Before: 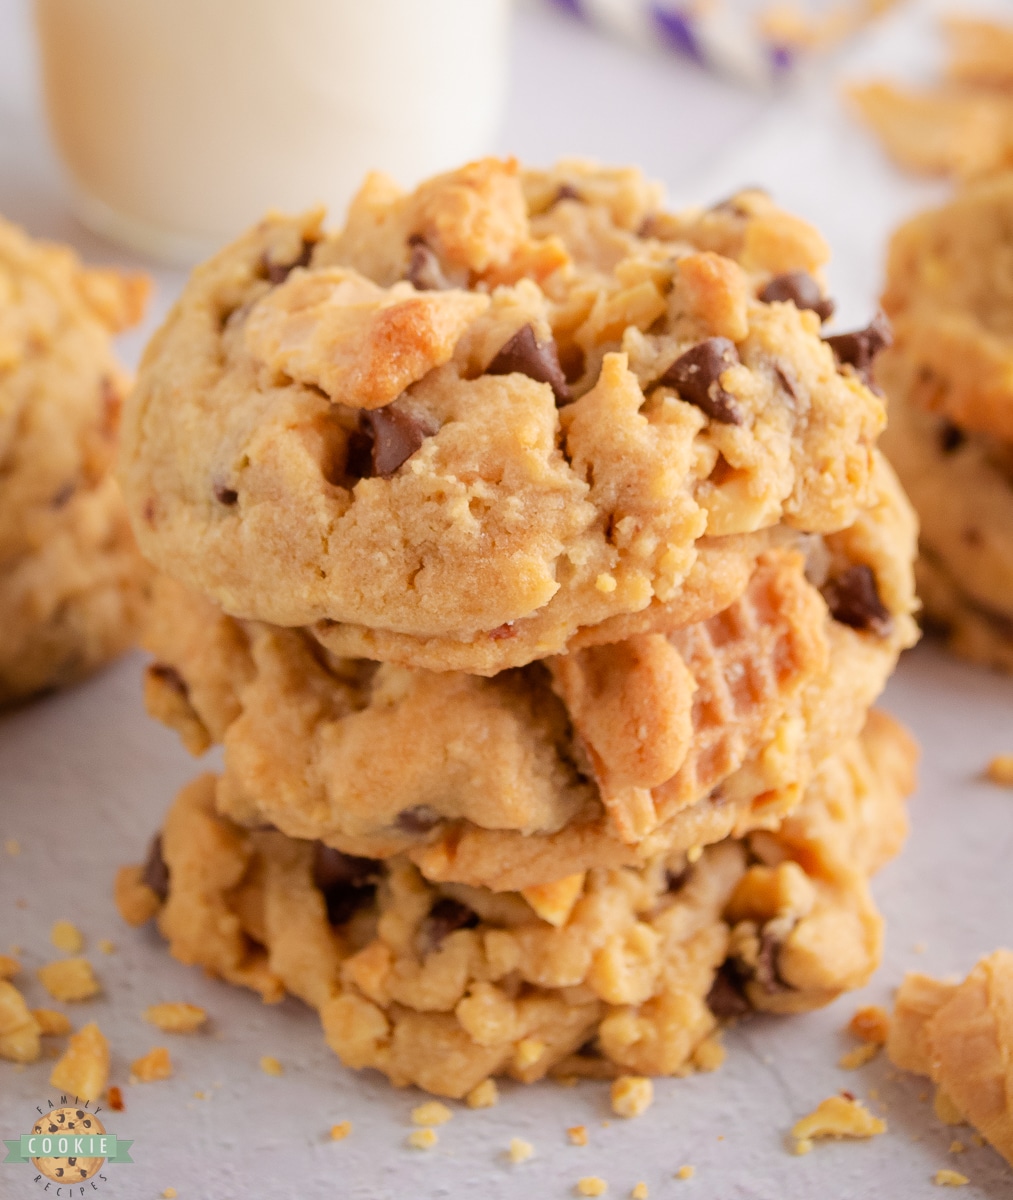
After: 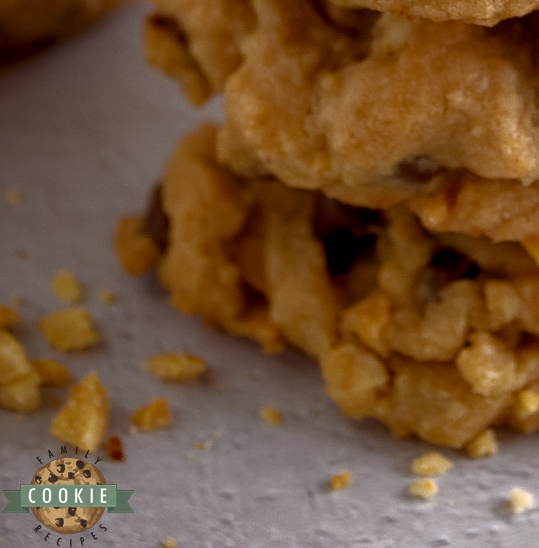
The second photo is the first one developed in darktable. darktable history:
color balance rgb: highlights gain › chroma 0.184%, highlights gain › hue 331.52°, perceptual saturation grading › global saturation 19.547%
base curve: curves: ch0 [(0, 0) (0.564, 0.291) (0.802, 0.731) (1, 1)]
contrast brightness saturation: contrast 0.237, brightness 0.091
local contrast: on, module defaults
crop and rotate: top 54.191%, right 46.733%, bottom 0.124%
